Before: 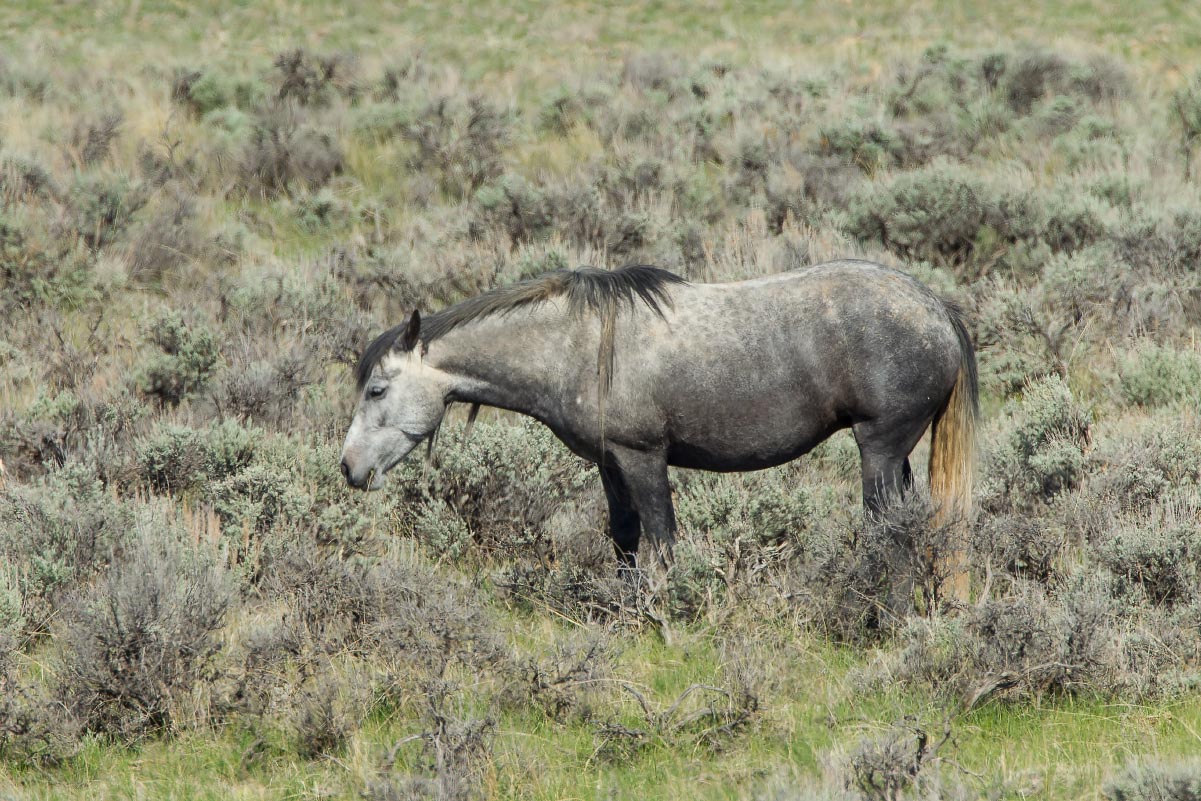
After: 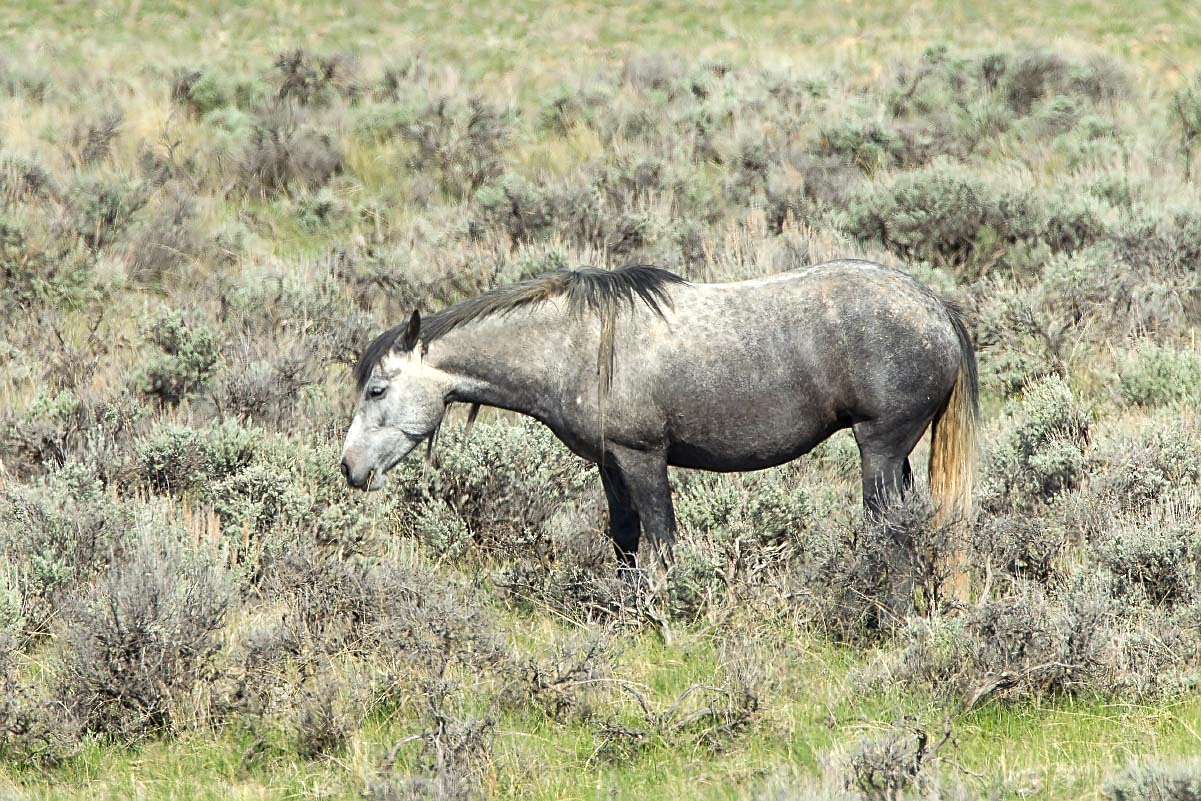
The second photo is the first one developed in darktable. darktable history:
white balance: red 1, blue 1
exposure: black level correction 0, exposure 0.5 EV, compensate highlight preservation false
sharpen: on, module defaults
